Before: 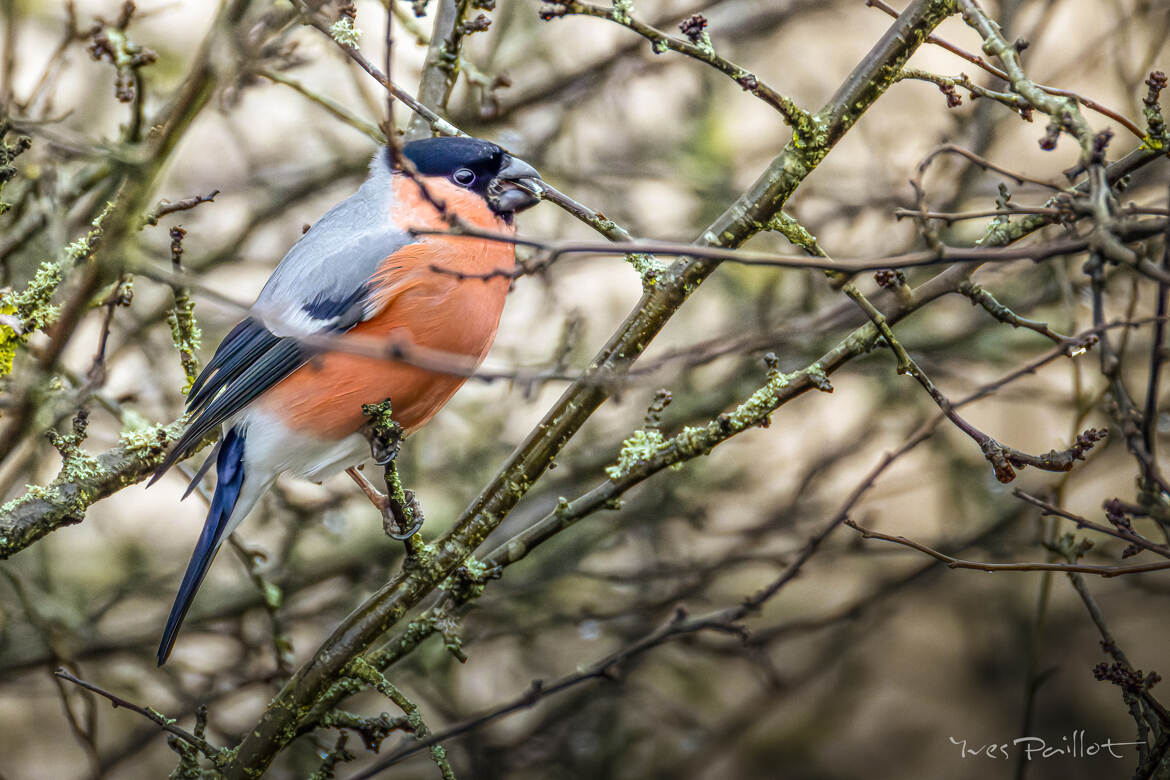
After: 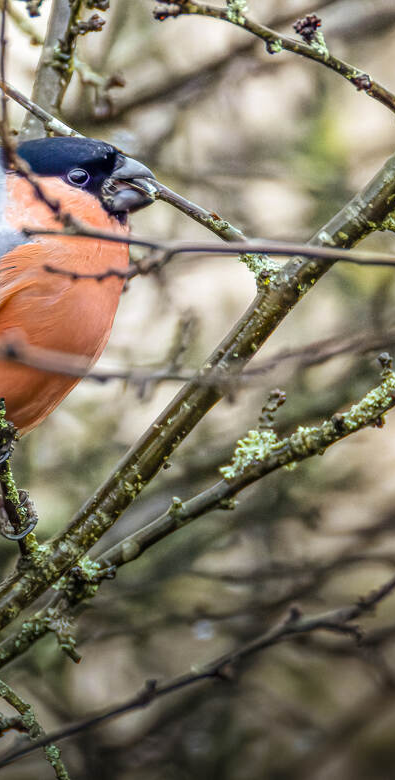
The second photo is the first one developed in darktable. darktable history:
crop: left 33.013%, right 33.19%
